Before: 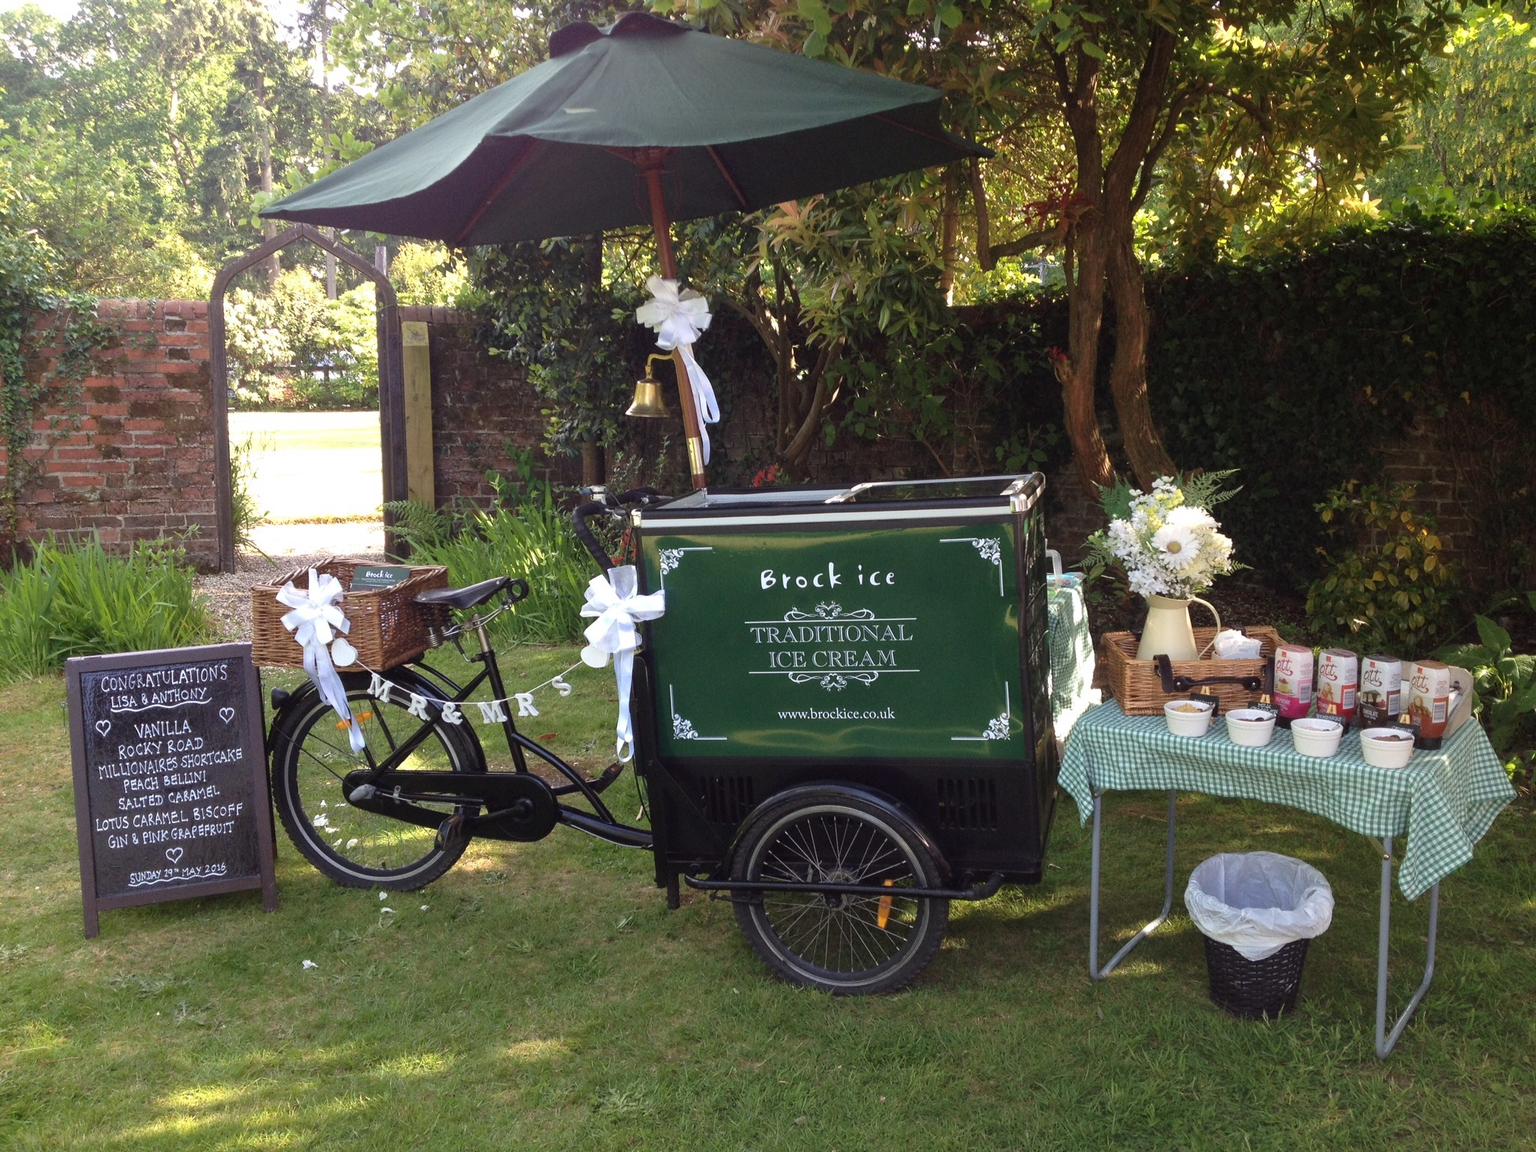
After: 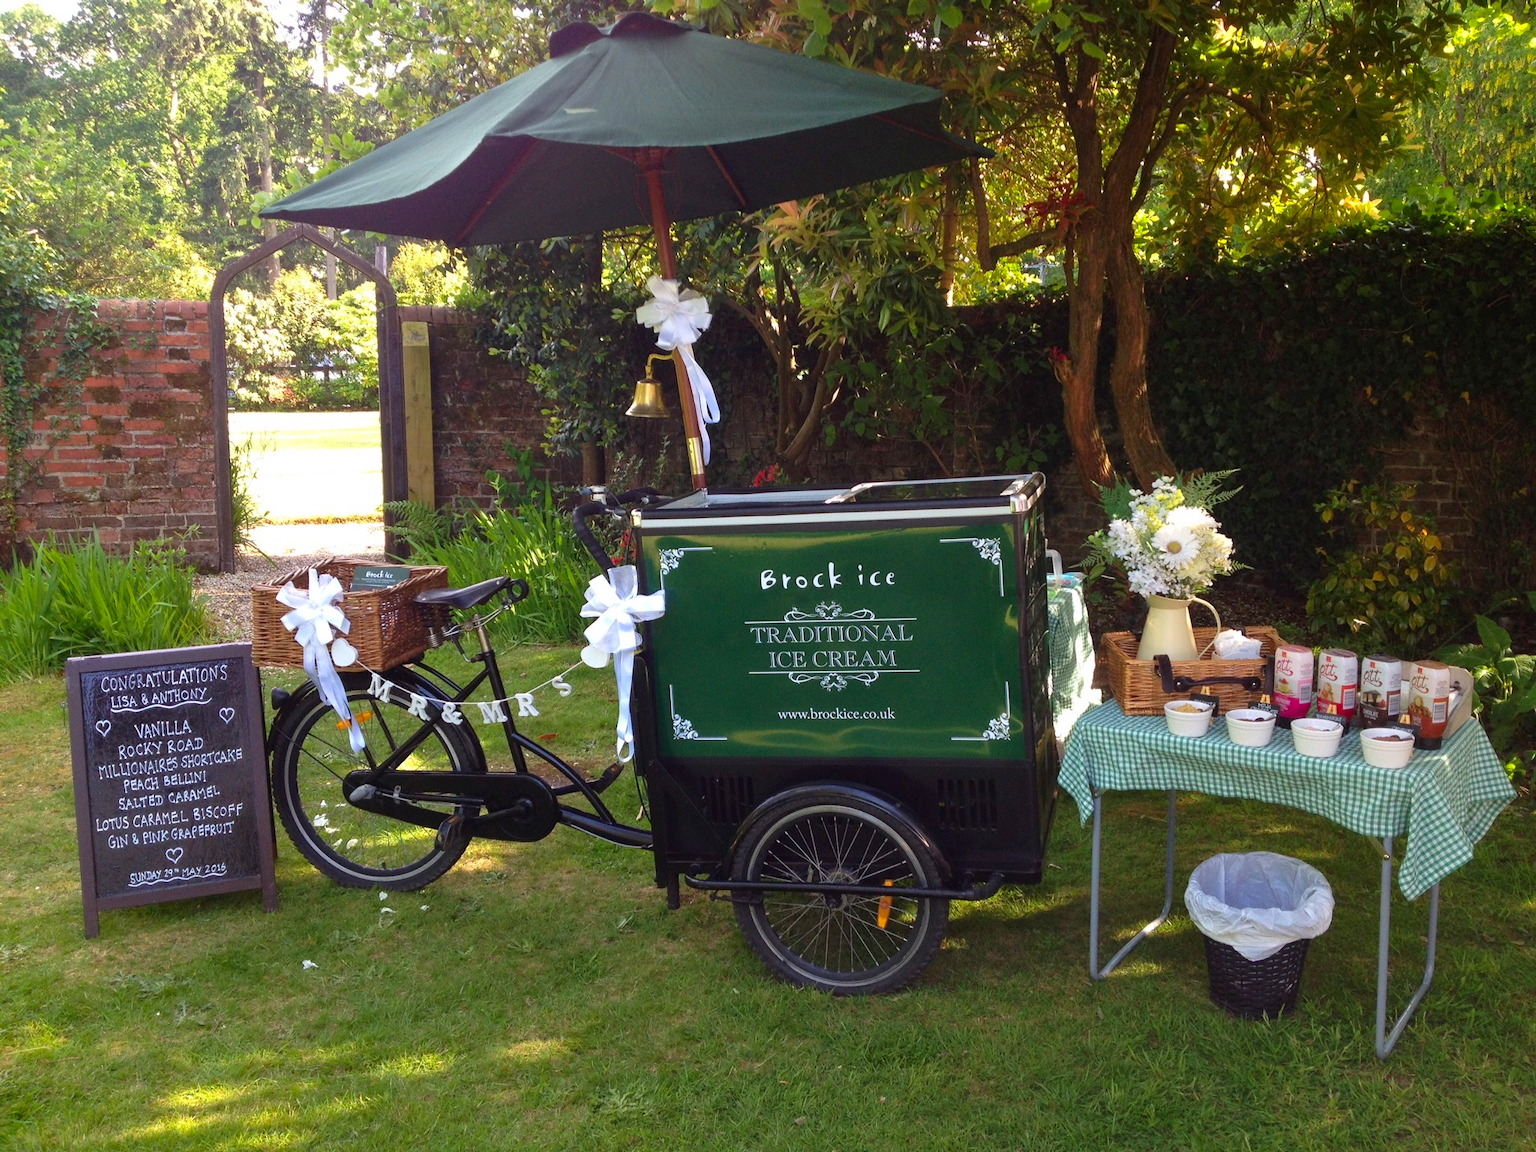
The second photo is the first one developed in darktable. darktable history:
contrast brightness saturation: brightness -0.02, saturation 0.35
shadows and highlights: shadows 20.91, highlights -35.45, soften with gaussian
